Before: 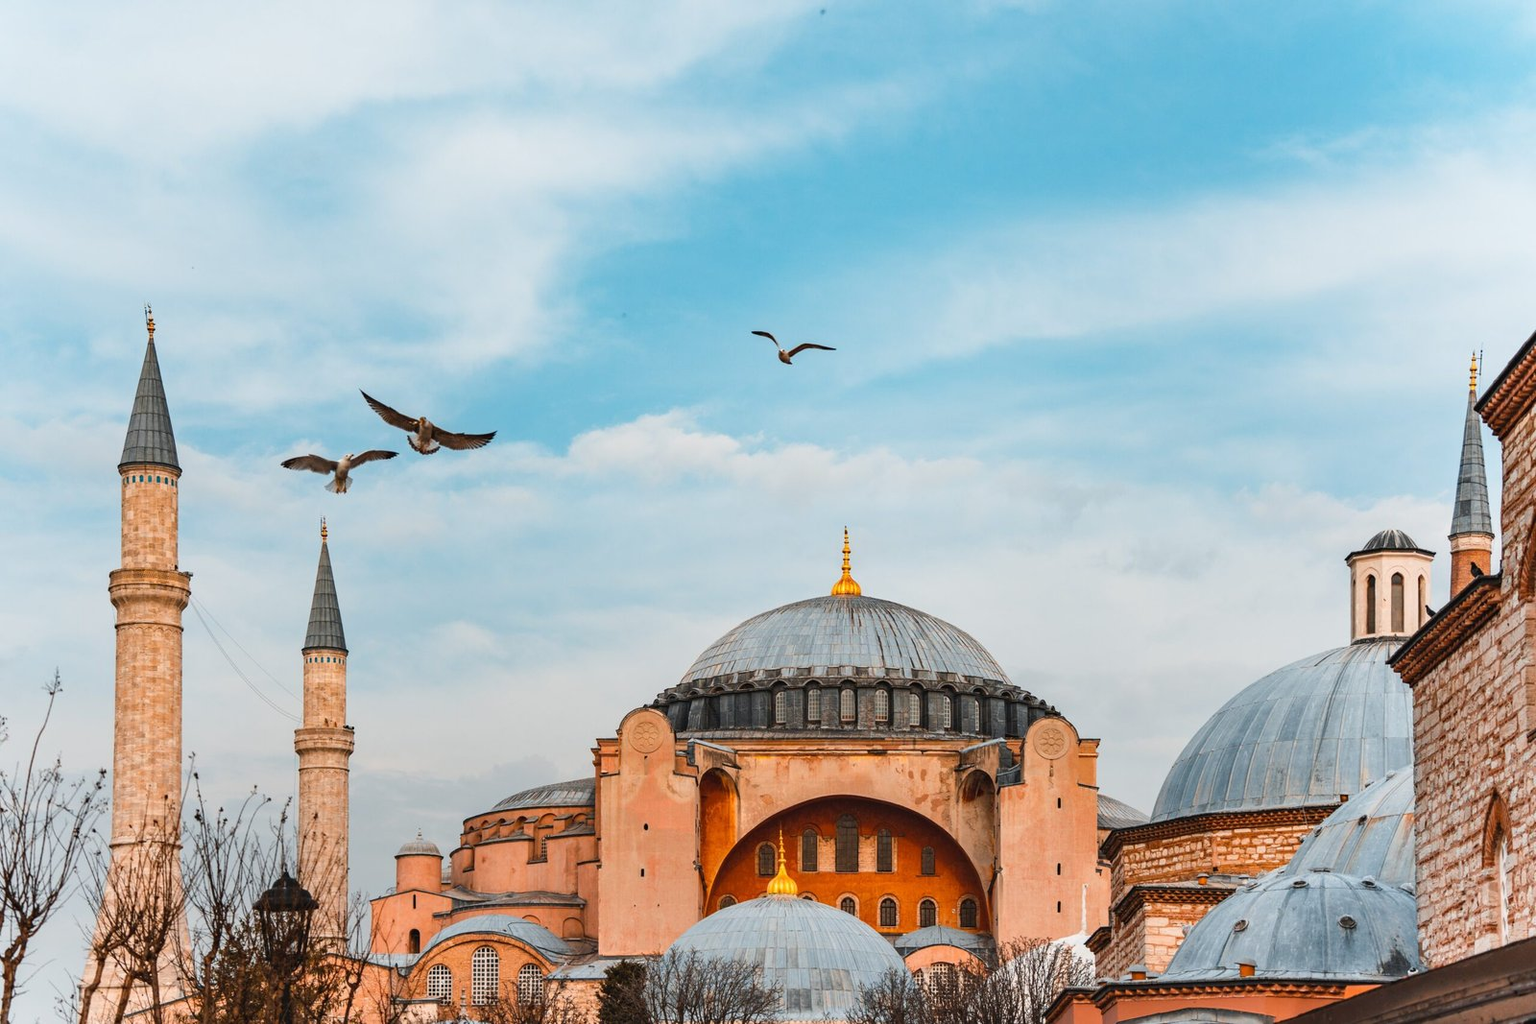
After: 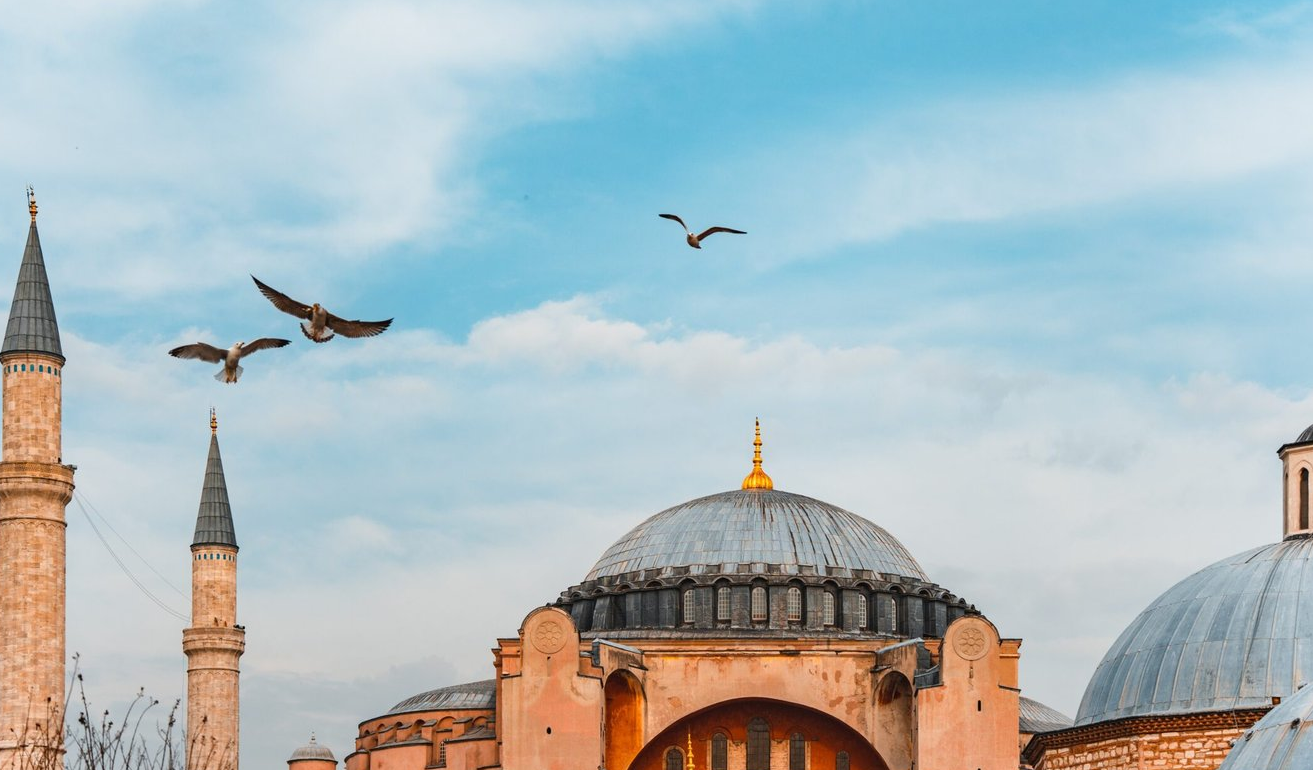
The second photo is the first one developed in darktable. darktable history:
tone equalizer: -8 EV -0.573 EV, mask exposure compensation -0.487 EV
crop: left 7.758%, top 12.302%, right 10.122%, bottom 15.466%
